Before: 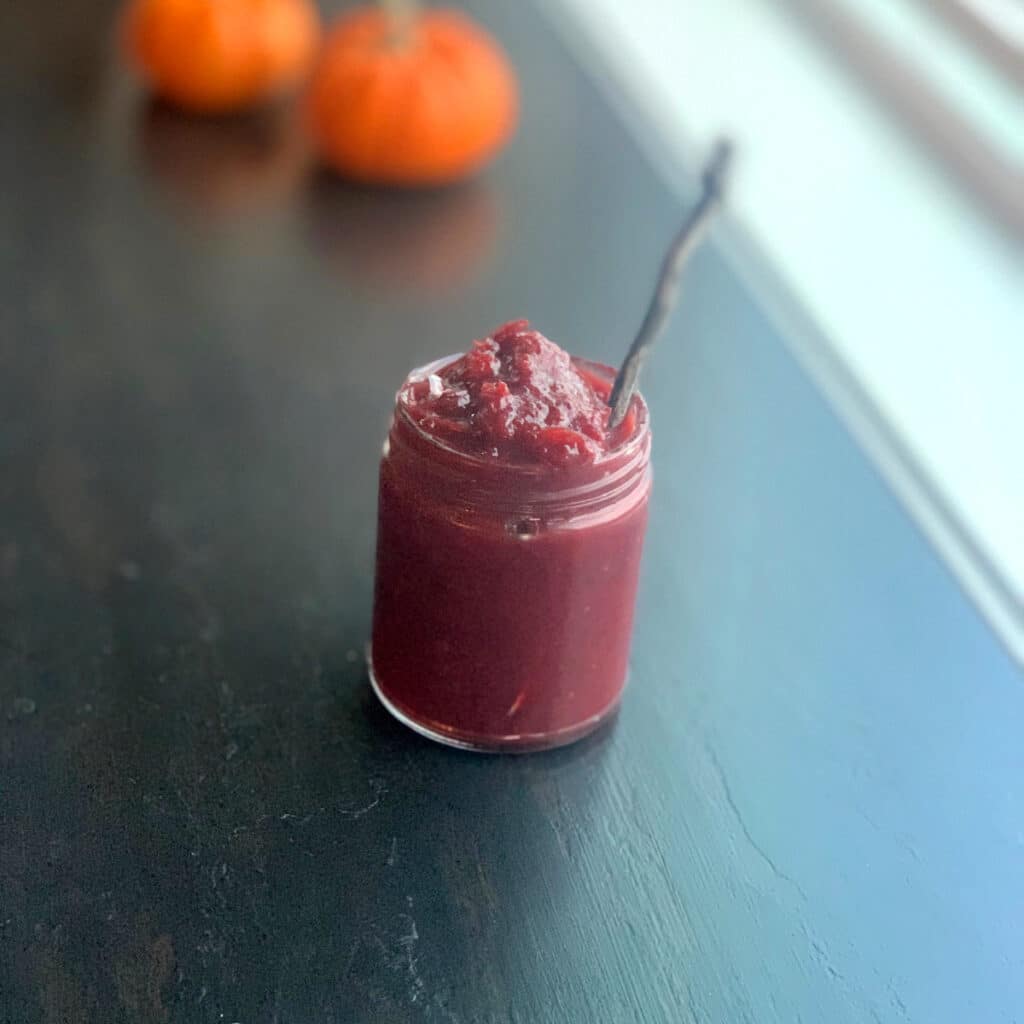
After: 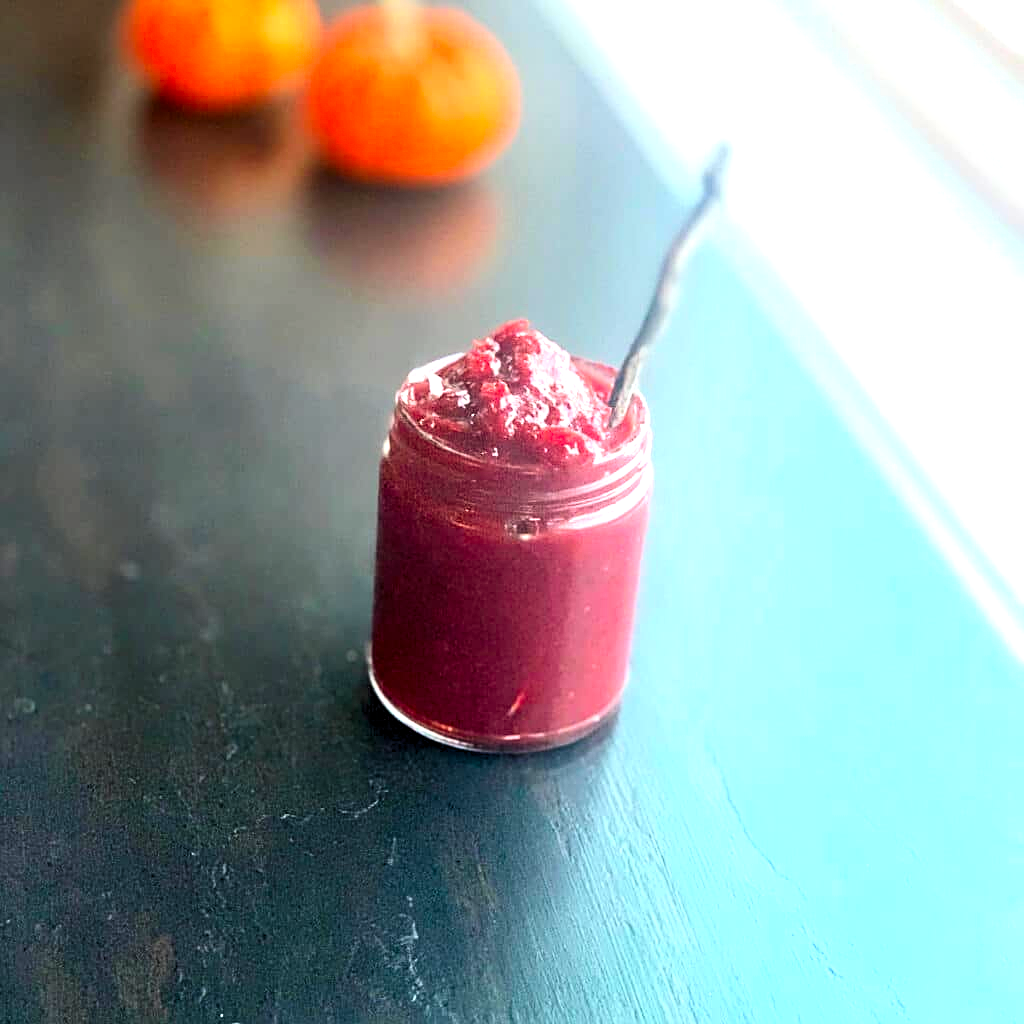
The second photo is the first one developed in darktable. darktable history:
exposure: black level correction 0, exposure 1.107 EV, compensate exposure bias true, compensate highlight preservation false
contrast brightness saturation: contrast 0.16, saturation 0.325
sharpen: amount 0.47
levels: levels [0.026, 0.507, 0.987]
